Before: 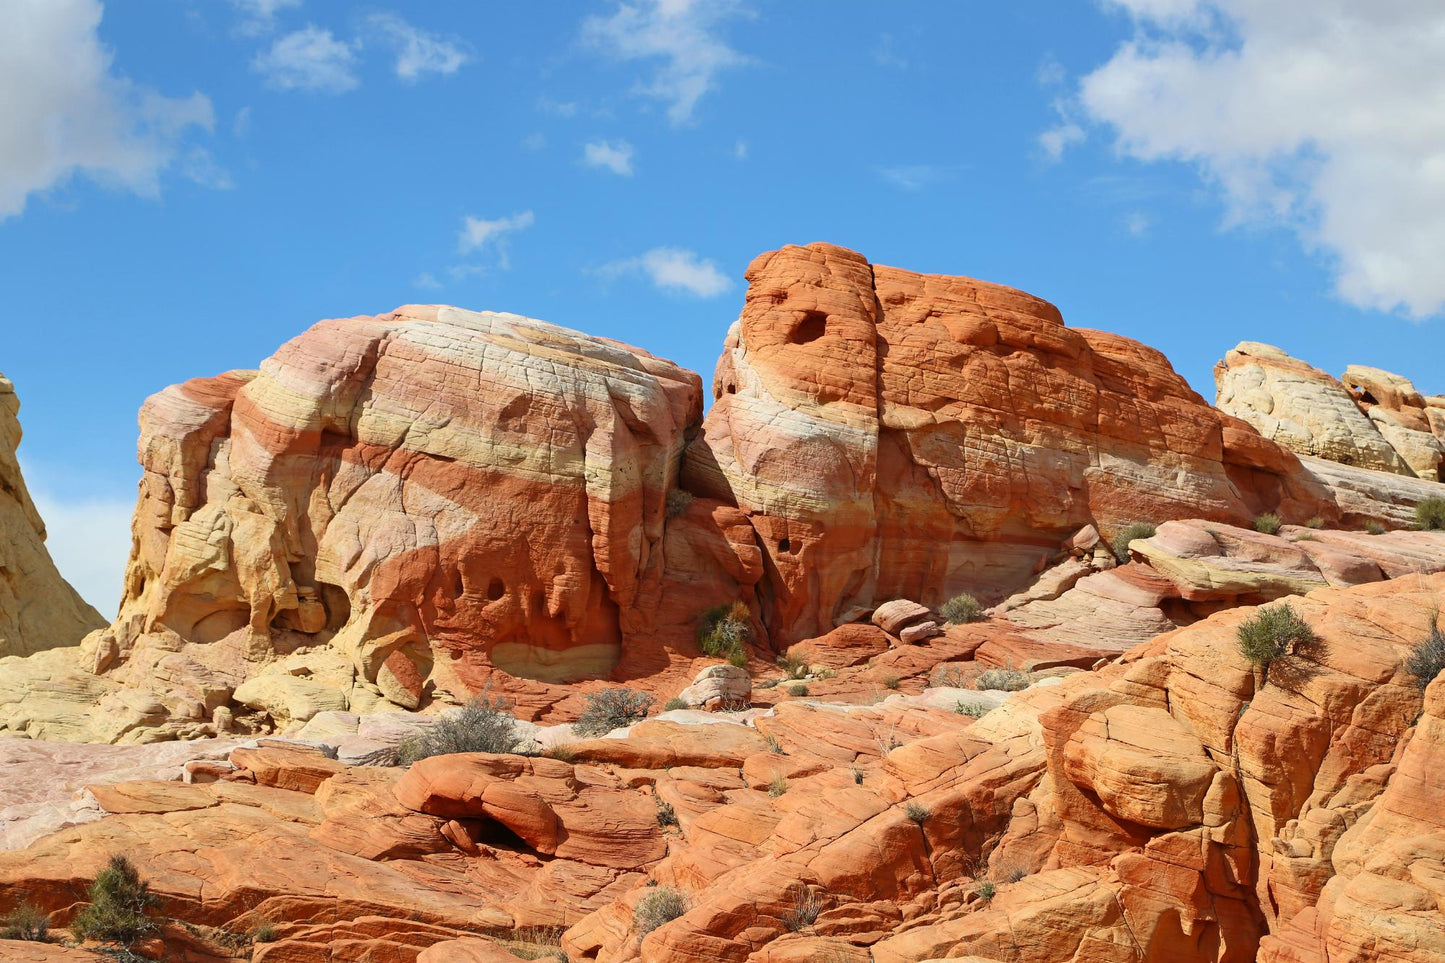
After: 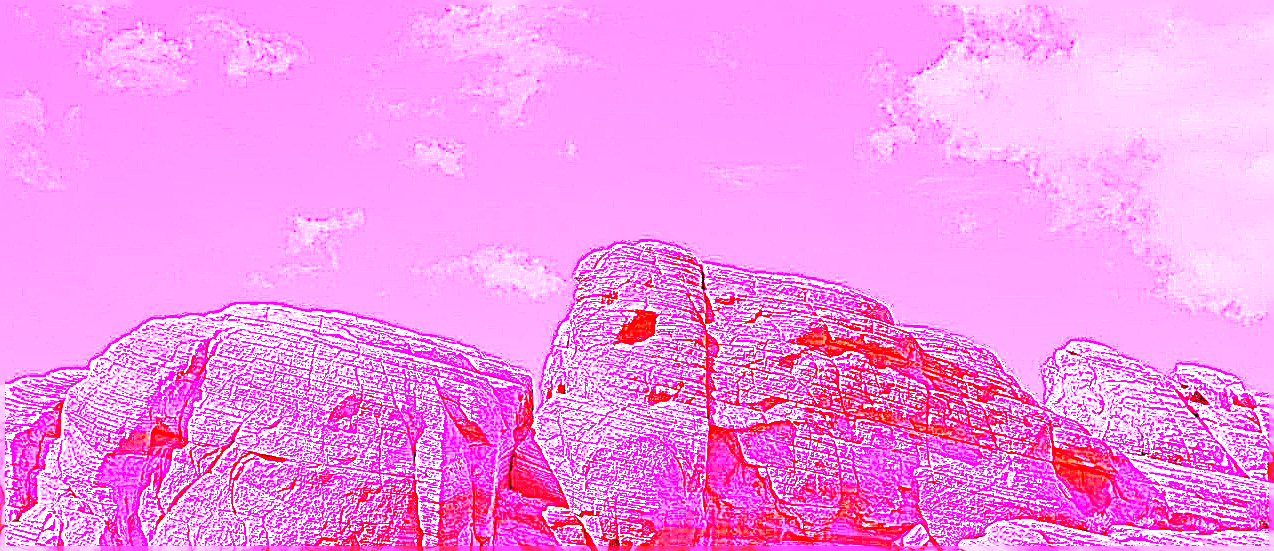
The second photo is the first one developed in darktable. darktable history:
crop and rotate: left 11.812%, bottom 42.776%
sharpen: radius 1.685, amount 1.294
white balance: red 8, blue 8
